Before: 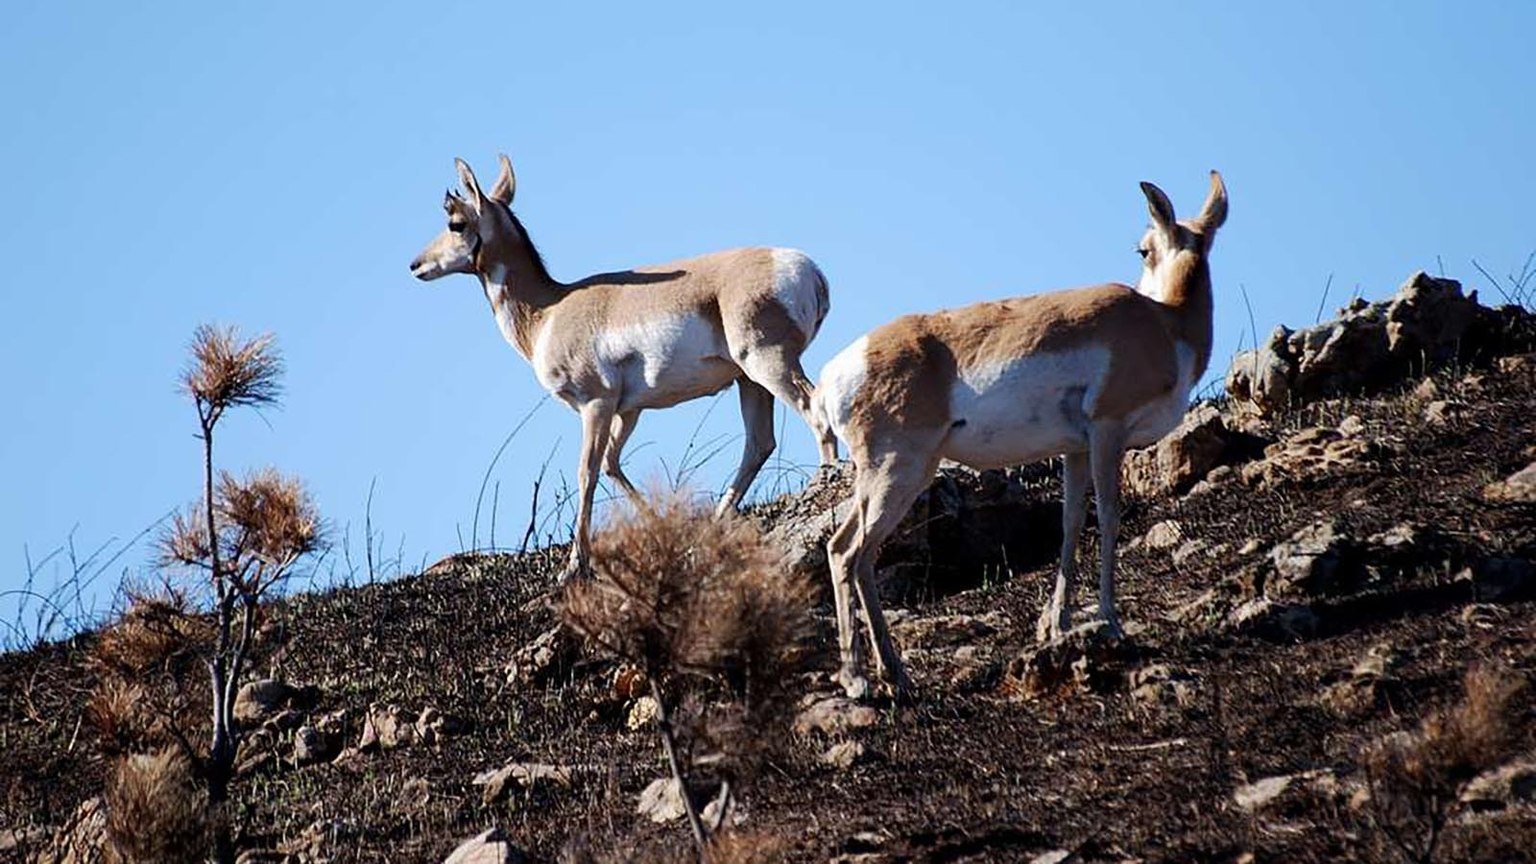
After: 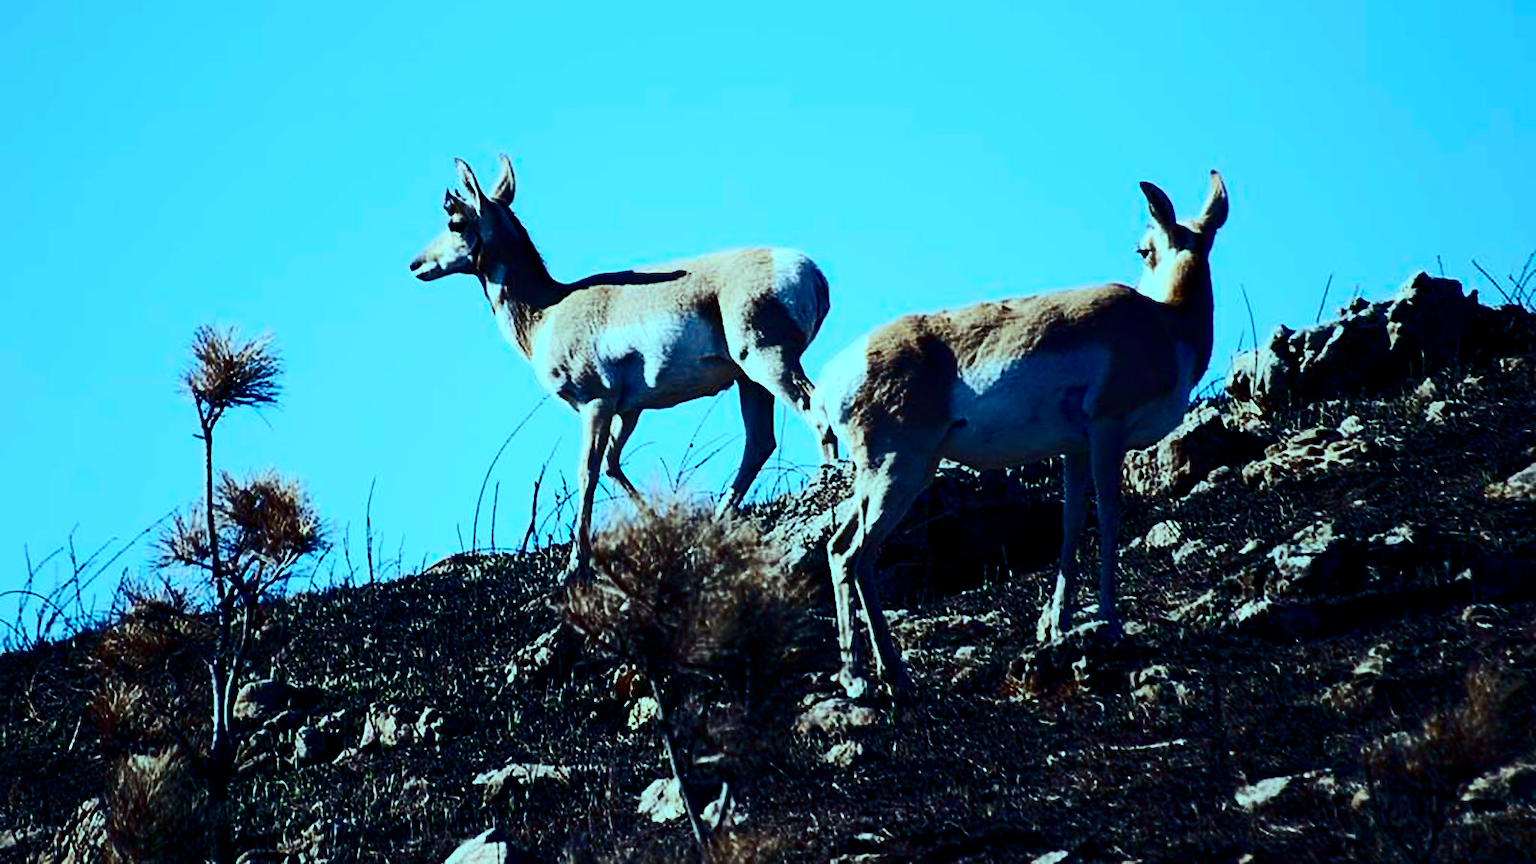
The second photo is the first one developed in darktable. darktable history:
color balance rgb: shadows lift › luminance -41.02%, shadows lift › chroma 14.261%, shadows lift › hue 257.37°, highlights gain › luminance -33.257%, highlights gain › chroma 5.586%, highlights gain › hue 215.38°, perceptual saturation grading › global saturation 30.677%
contrast brightness saturation: contrast 0.51, saturation -0.096
